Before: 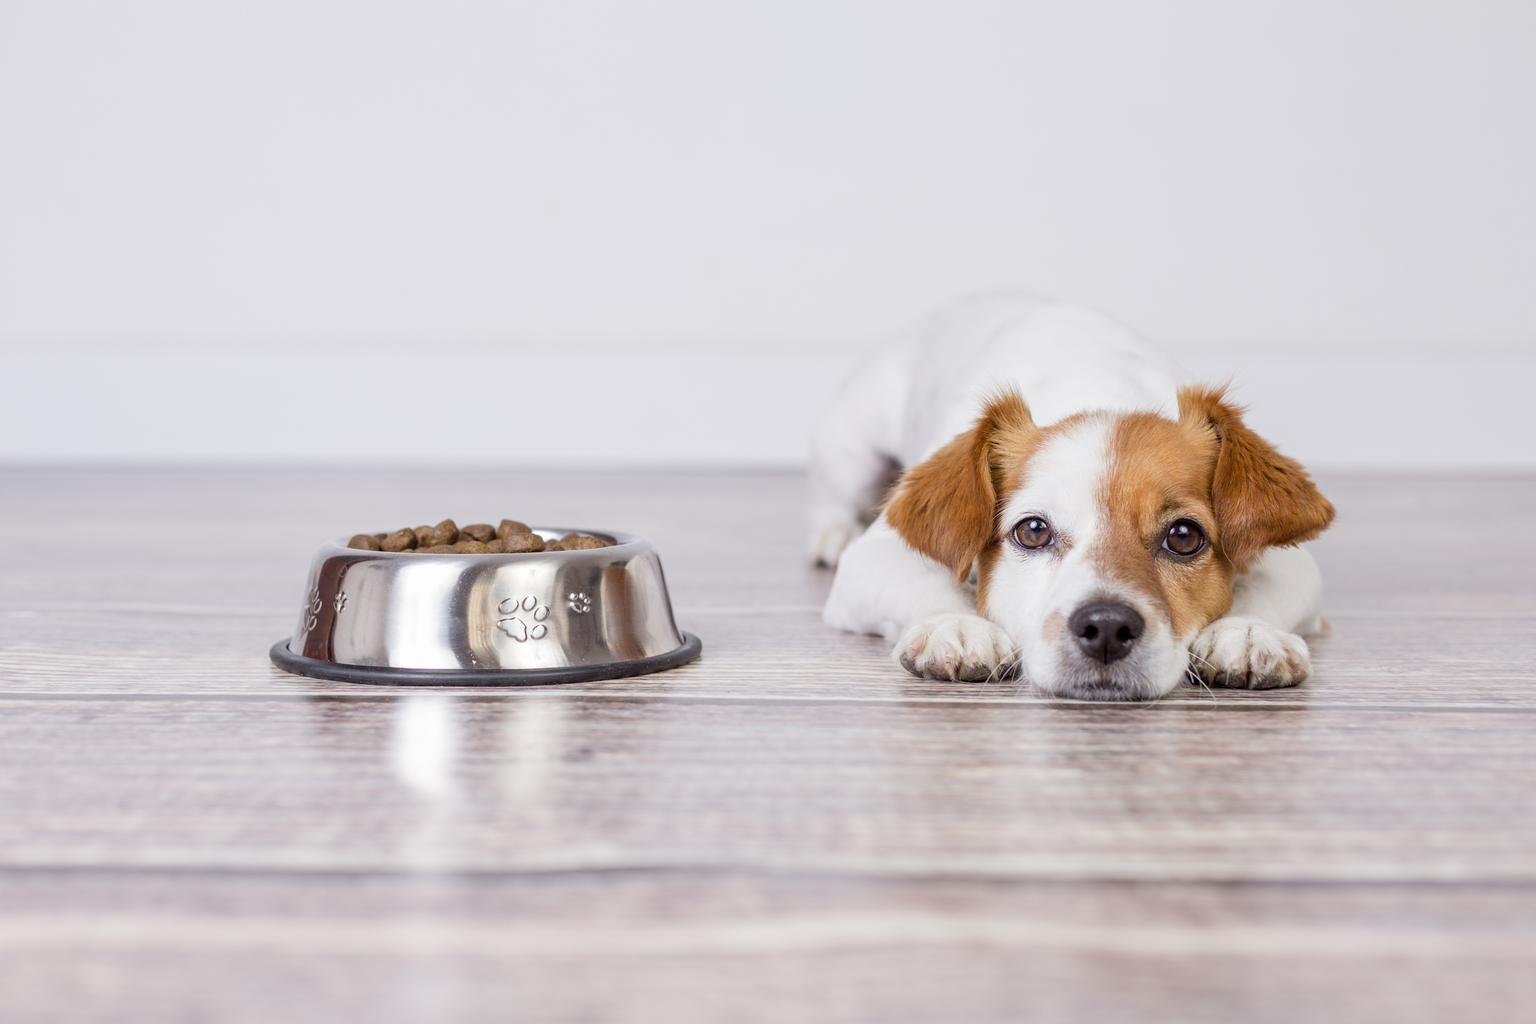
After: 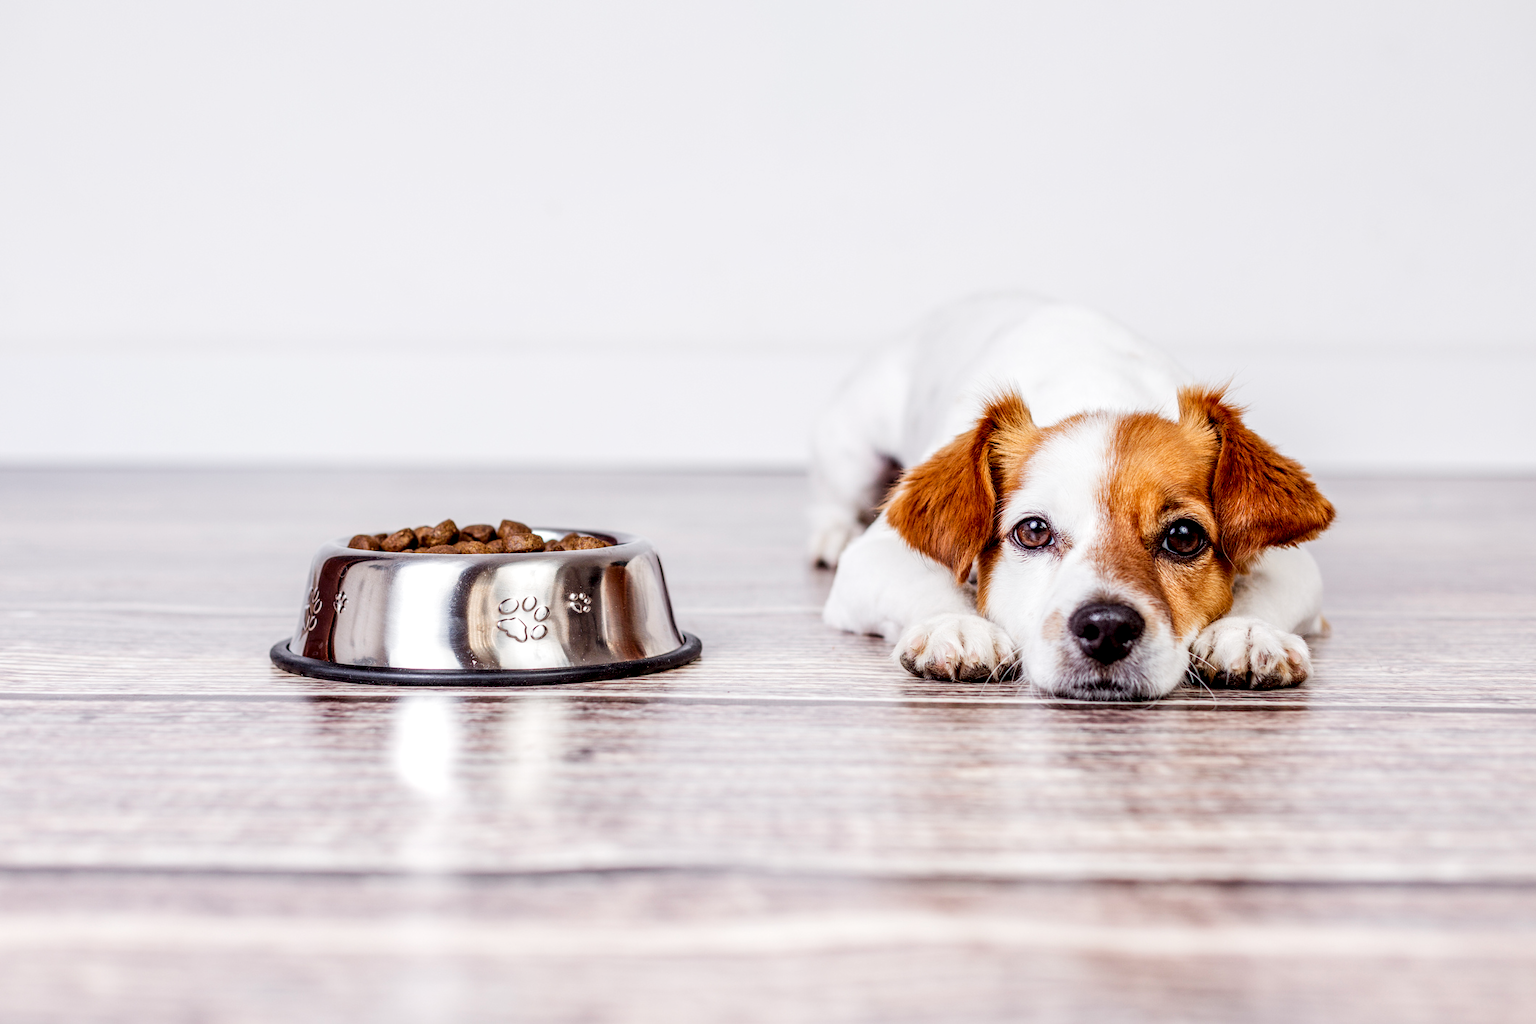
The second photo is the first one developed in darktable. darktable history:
local contrast: detail 160%
tone curve: curves: ch0 [(0, 0) (0.003, 0.025) (0.011, 0.025) (0.025, 0.025) (0.044, 0.026) (0.069, 0.033) (0.1, 0.053) (0.136, 0.078) (0.177, 0.108) (0.224, 0.153) (0.277, 0.213) (0.335, 0.286) (0.399, 0.372) (0.468, 0.467) (0.543, 0.565) (0.623, 0.675) (0.709, 0.775) (0.801, 0.863) (0.898, 0.936) (1, 1)], preserve colors none
